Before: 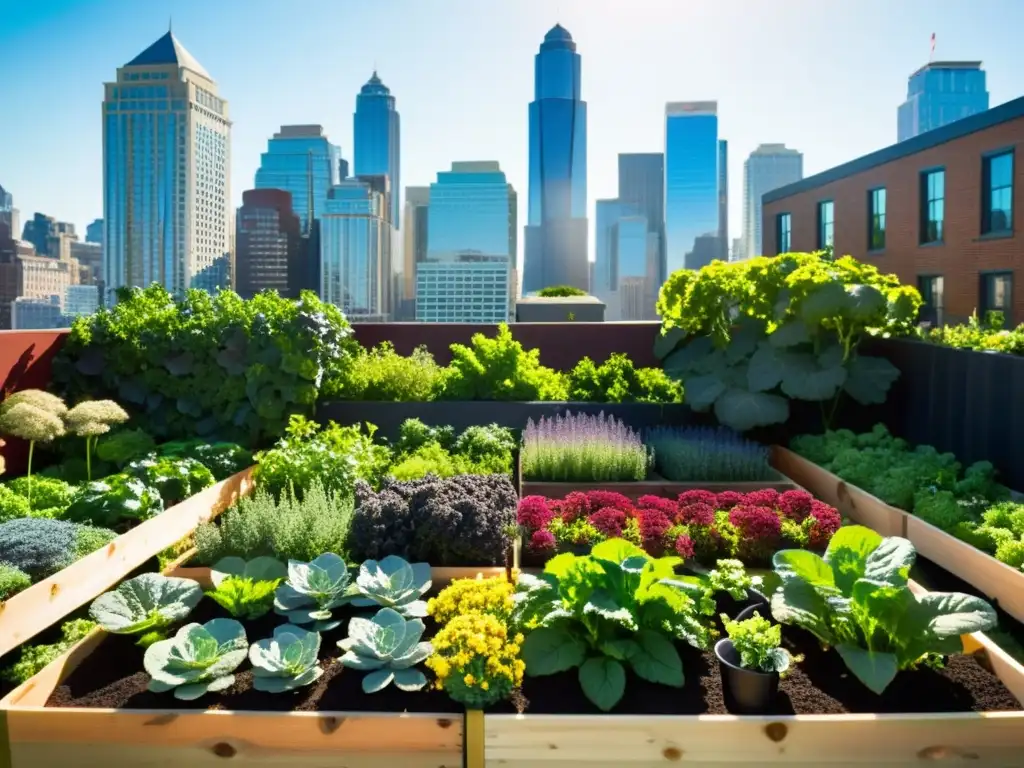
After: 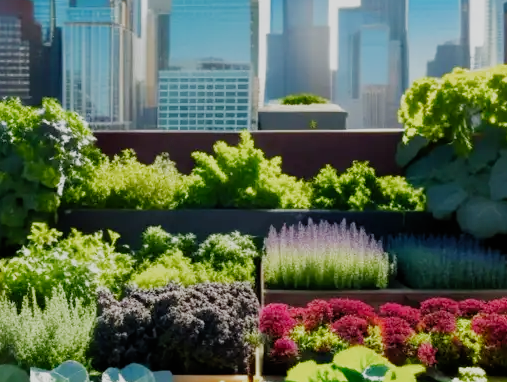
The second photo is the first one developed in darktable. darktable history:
filmic rgb: black relative exposure -8.15 EV, white relative exposure 3.78 EV, hardness 4.43, add noise in highlights 0.001, preserve chrominance no, color science v3 (2019), use custom middle-gray values true, iterations of high-quality reconstruction 0, contrast in highlights soft
crop: left 25.291%, top 25.118%, right 25.123%, bottom 25.071%
